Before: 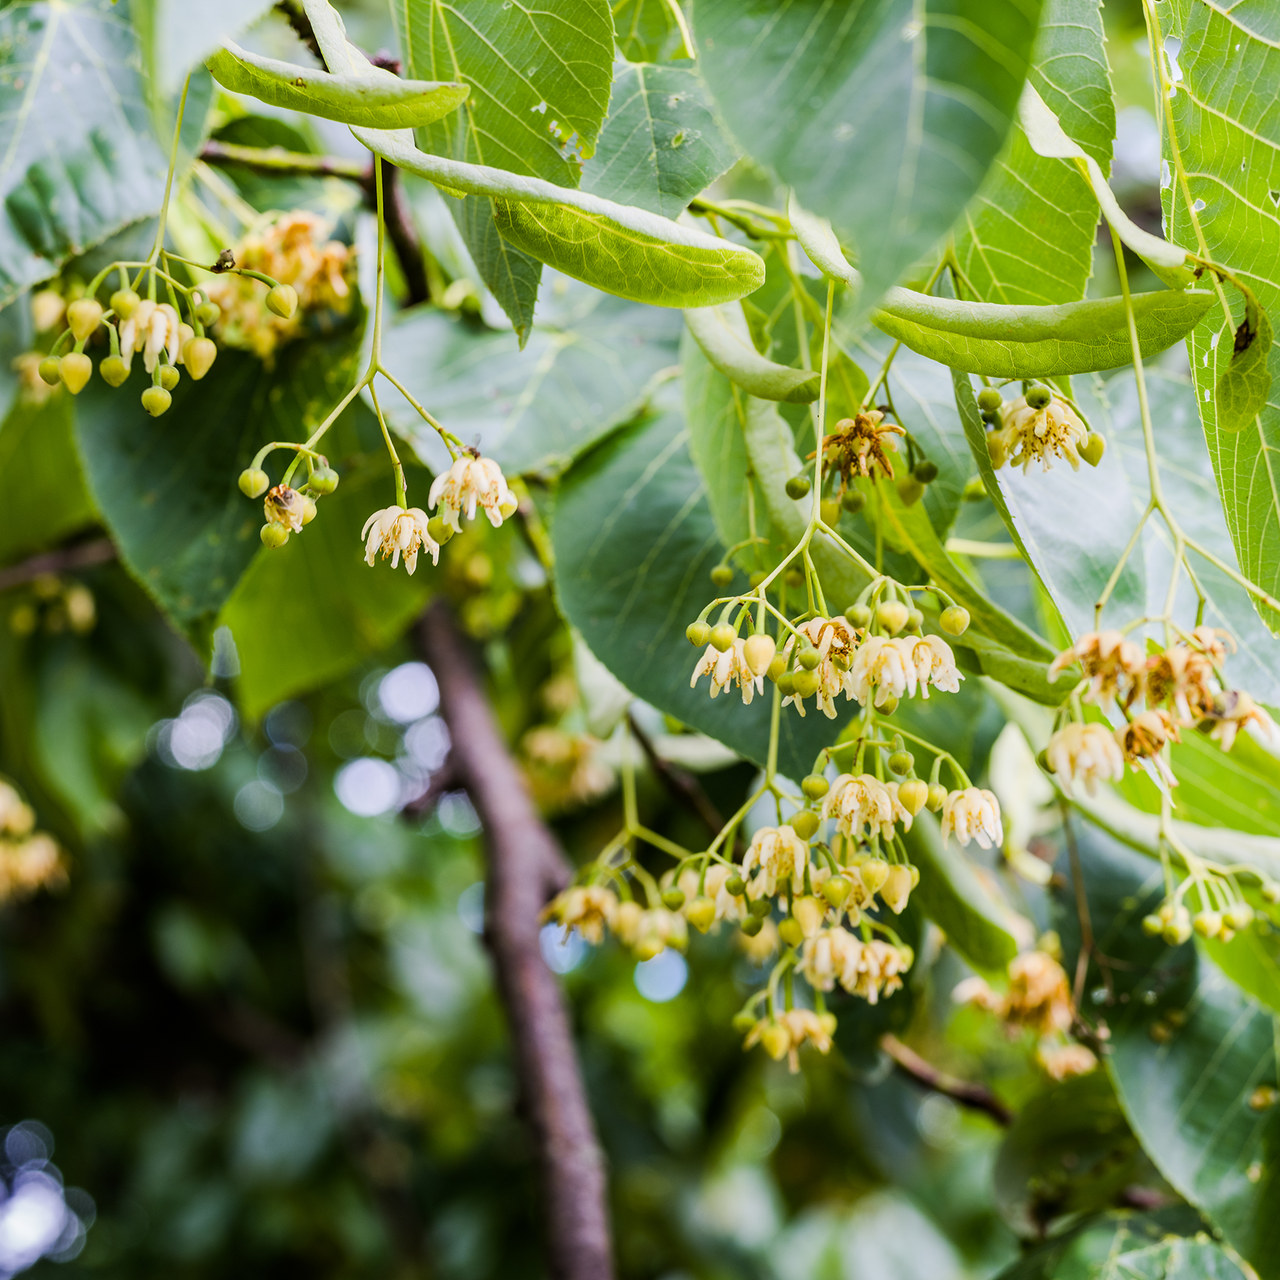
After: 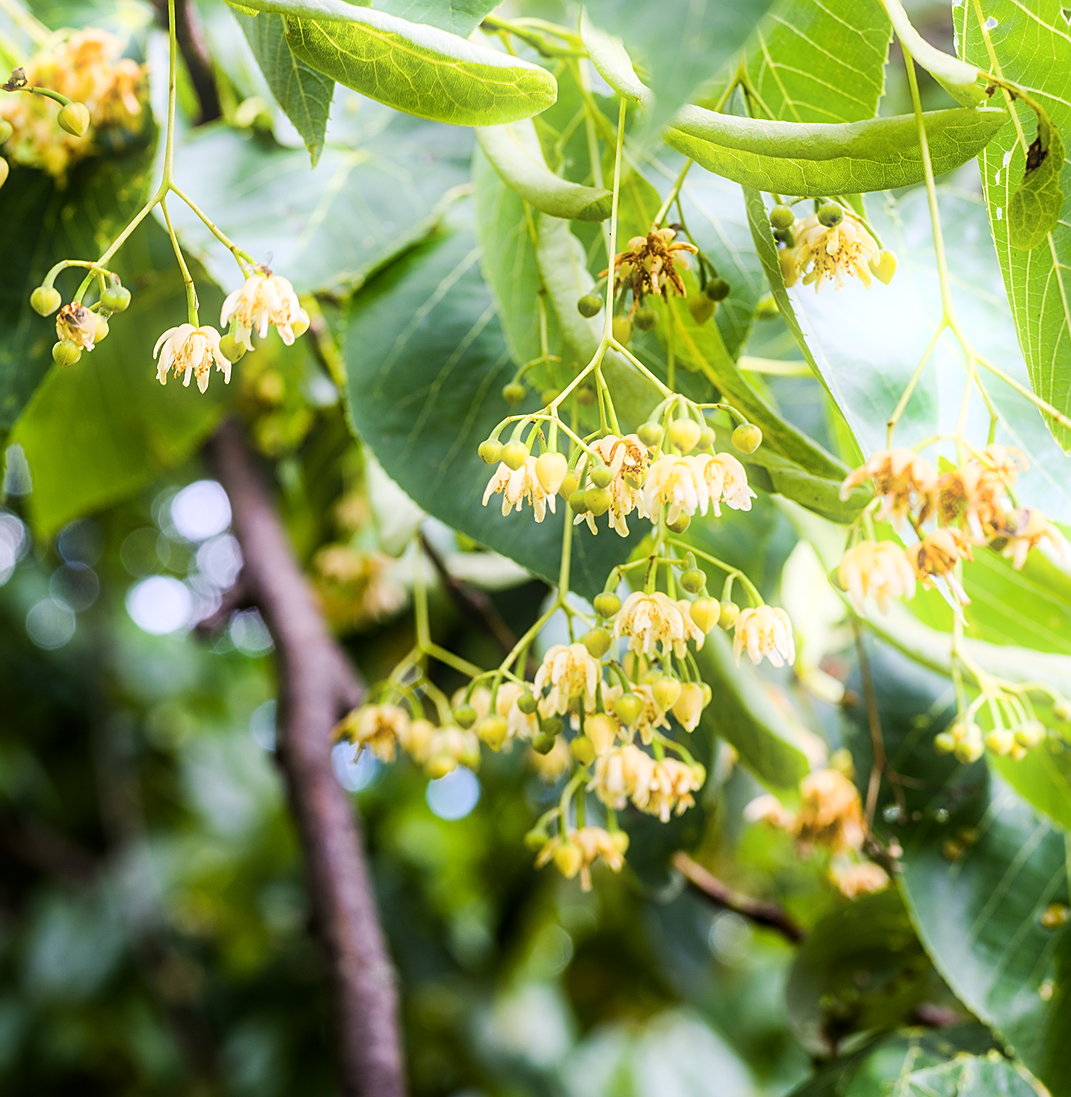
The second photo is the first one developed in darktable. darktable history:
bloom: size 5%, threshold 95%, strength 15%
sharpen: on, module defaults
exposure: exposure 0.2 EV, compensate highlight preservation false
crop: left 16.315%, top 14.246%
